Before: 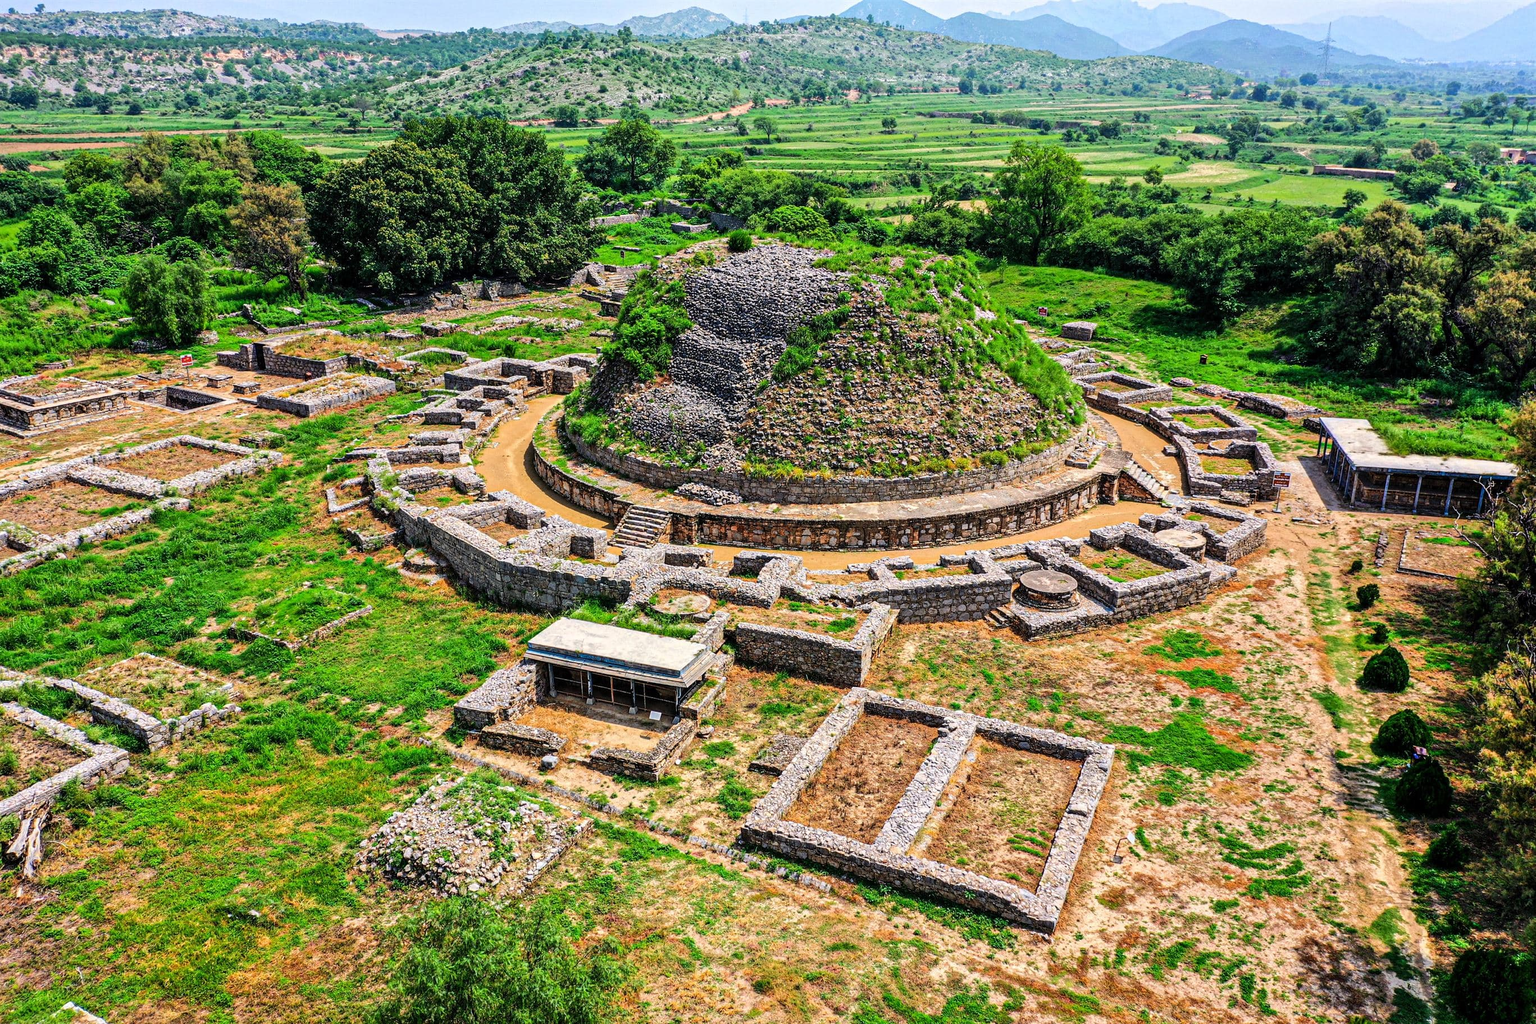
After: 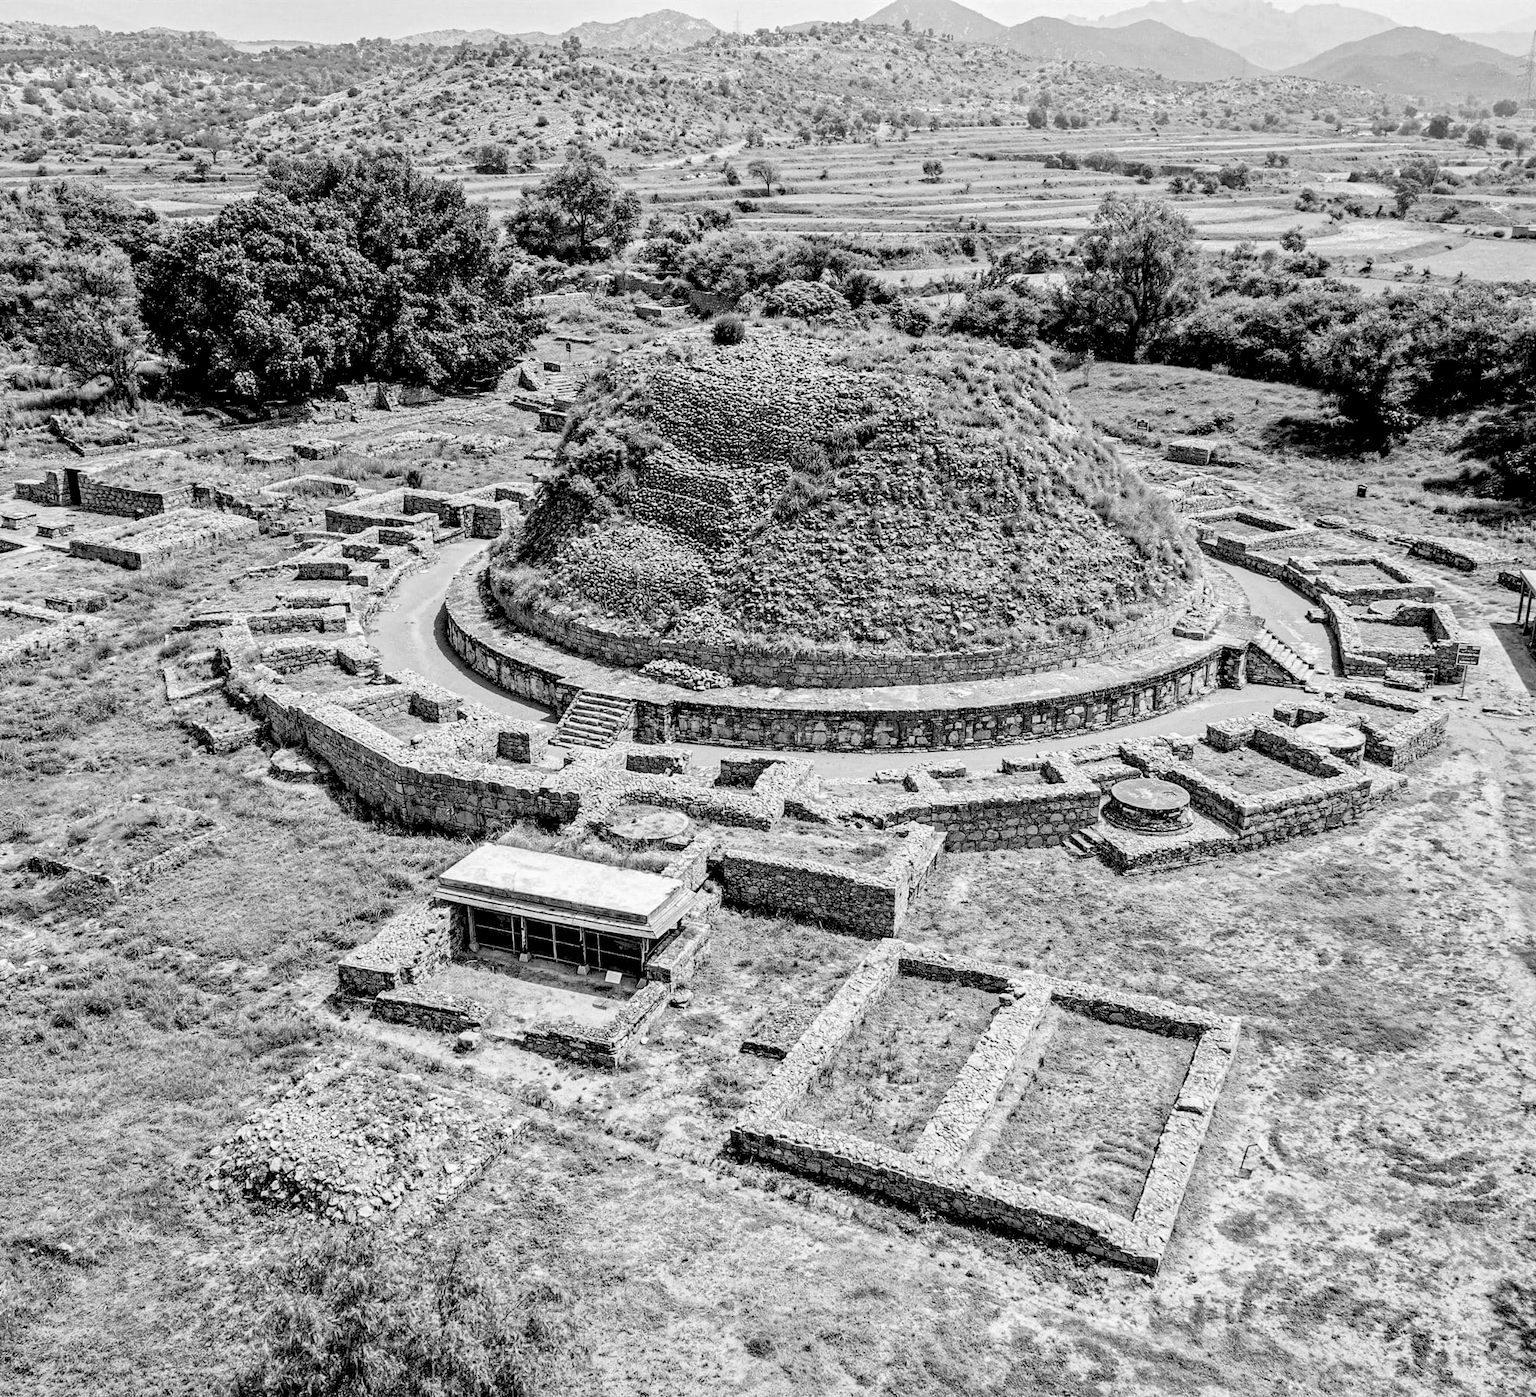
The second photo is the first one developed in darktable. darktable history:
crop: left 13.443%, right 13.31%
exposure: exposure 0.3 EV, compensate highlight preservation false
monochrome: on, module defaults
base curve: curves: ch0 [(0, 0) (0.472, 0.508) (1, 1)]
rgb levels: preserve colors sum RGB, levels [[0.038, 0.433, 0.934], [0, 0.5, 1], [0, 0.5, 1]]
haze removal: compatibility mode true, adaptive false
